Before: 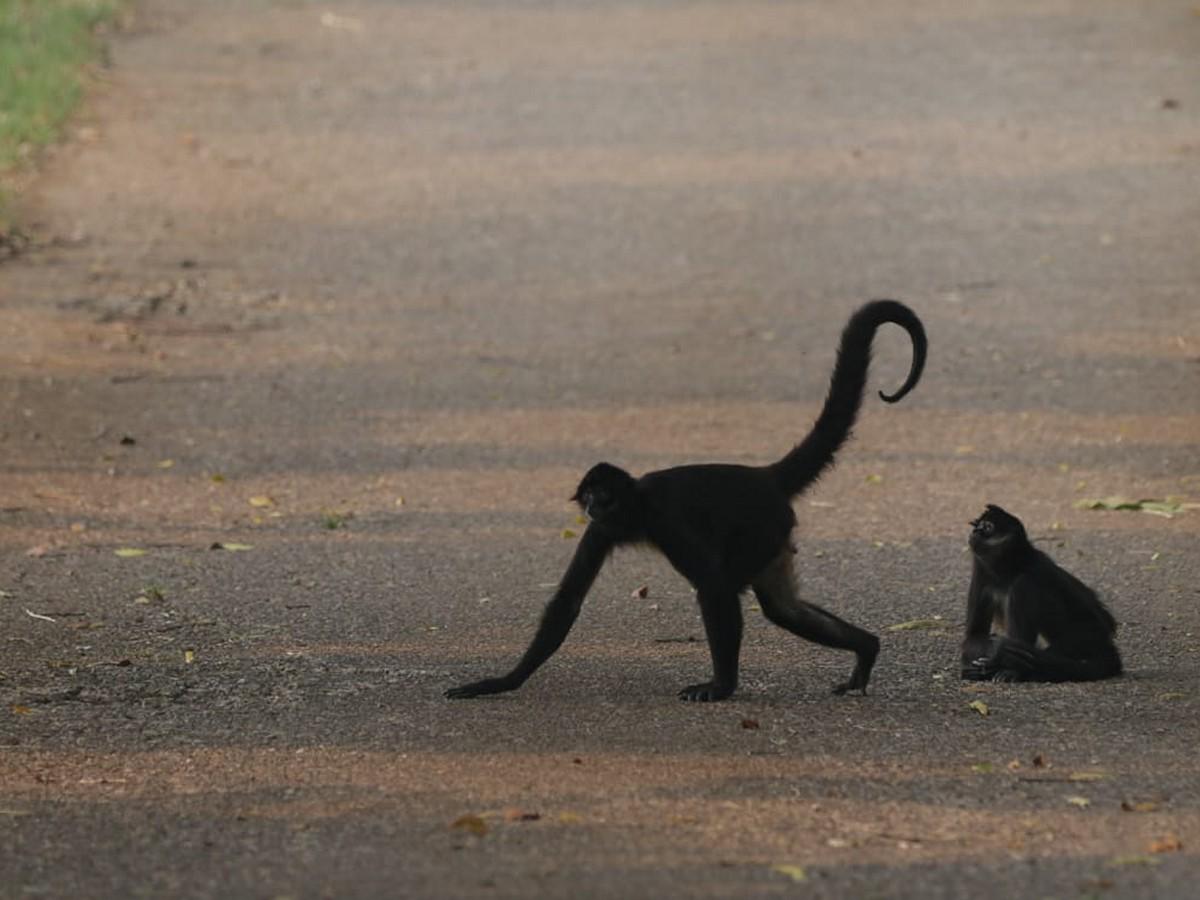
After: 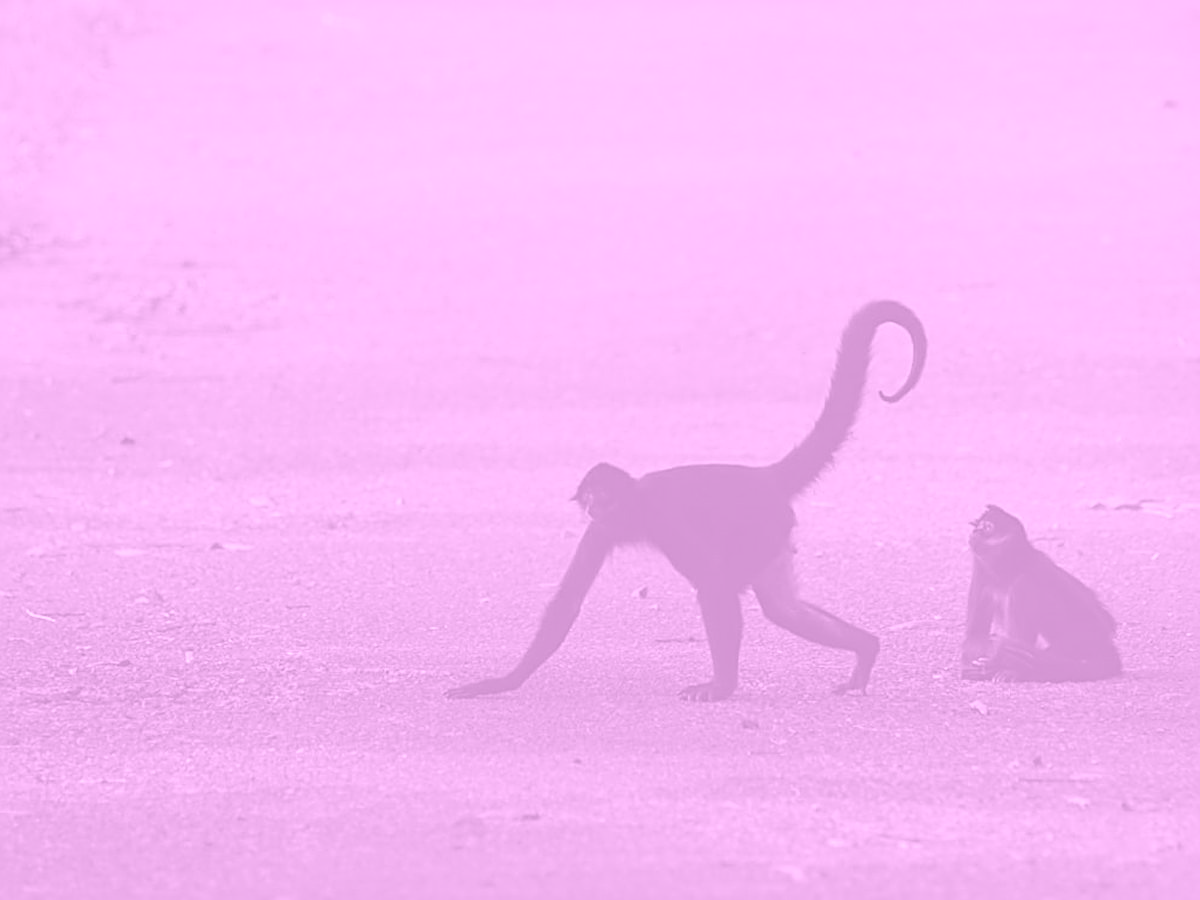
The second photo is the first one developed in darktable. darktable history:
sharpen: radius 2.543, amount 0.636
colorize: hue 331.2°, saturation 75%, source mix 30.28%, lightness 70.52%, version 1
